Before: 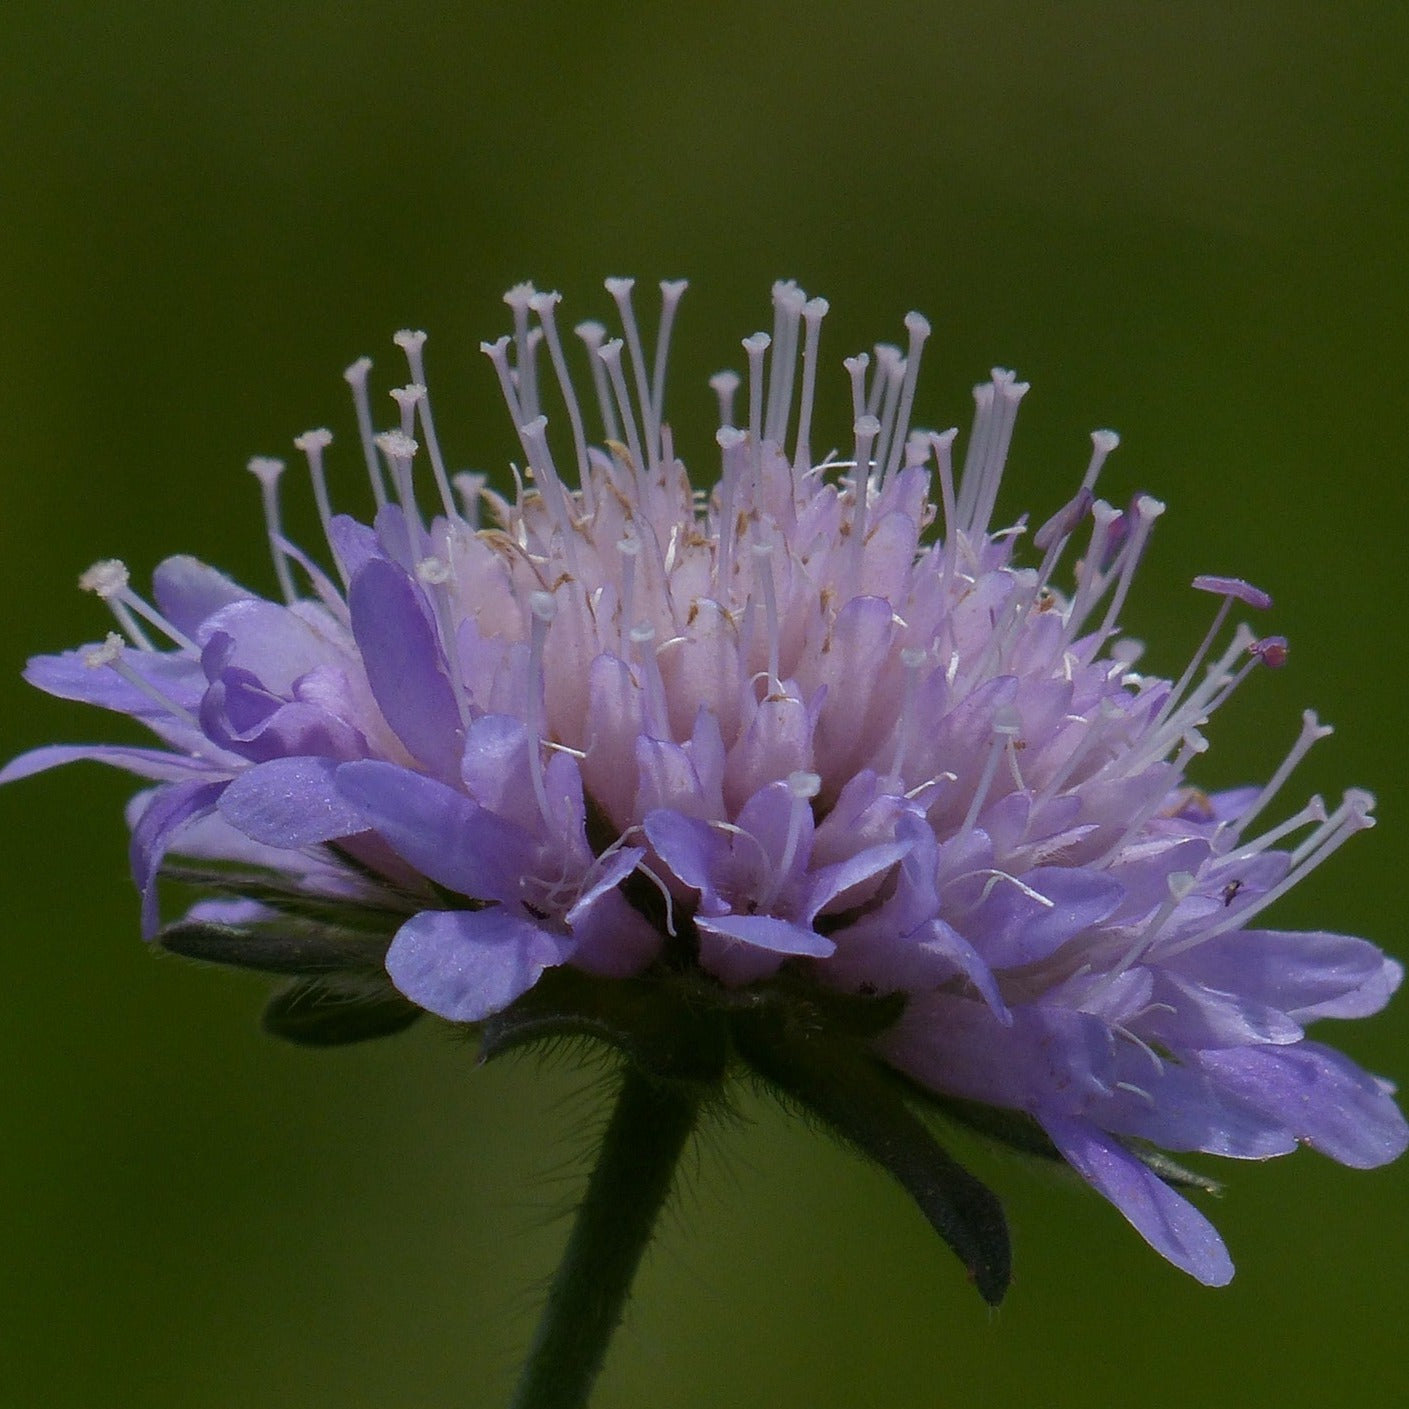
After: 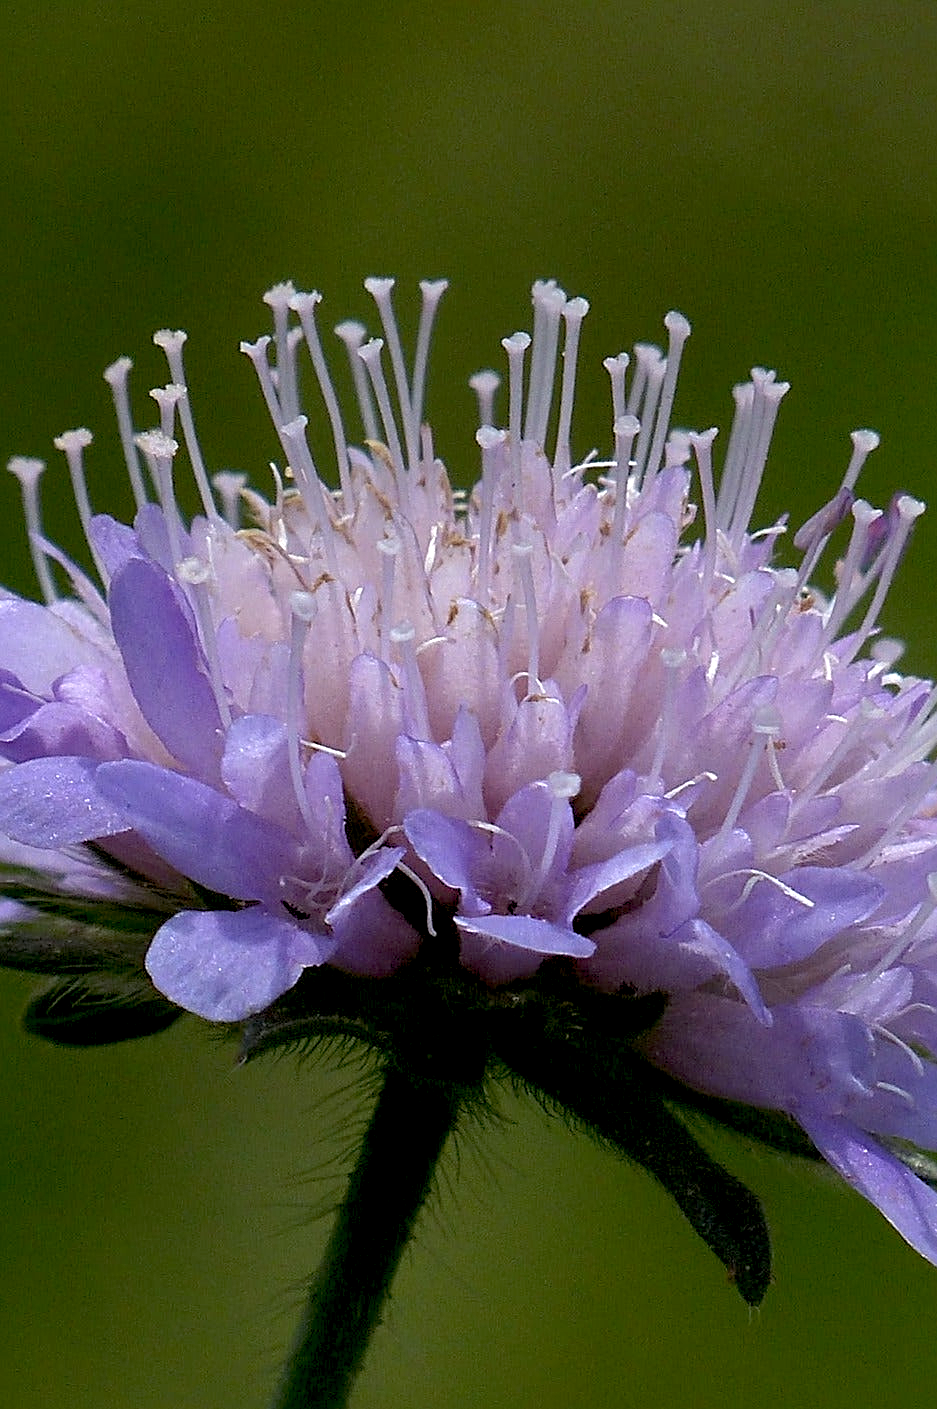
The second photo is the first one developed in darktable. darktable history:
crop: left 17.061%, right 16.37%
exposure: black level correction 0, exposure 0.694 EV, compensate highlight preservation false
sharpen: radius 2.533, amount 0.631
color balance rgb: global offset › luminance -1.434%, perceptual saturation grading › global saturation -12.458%
